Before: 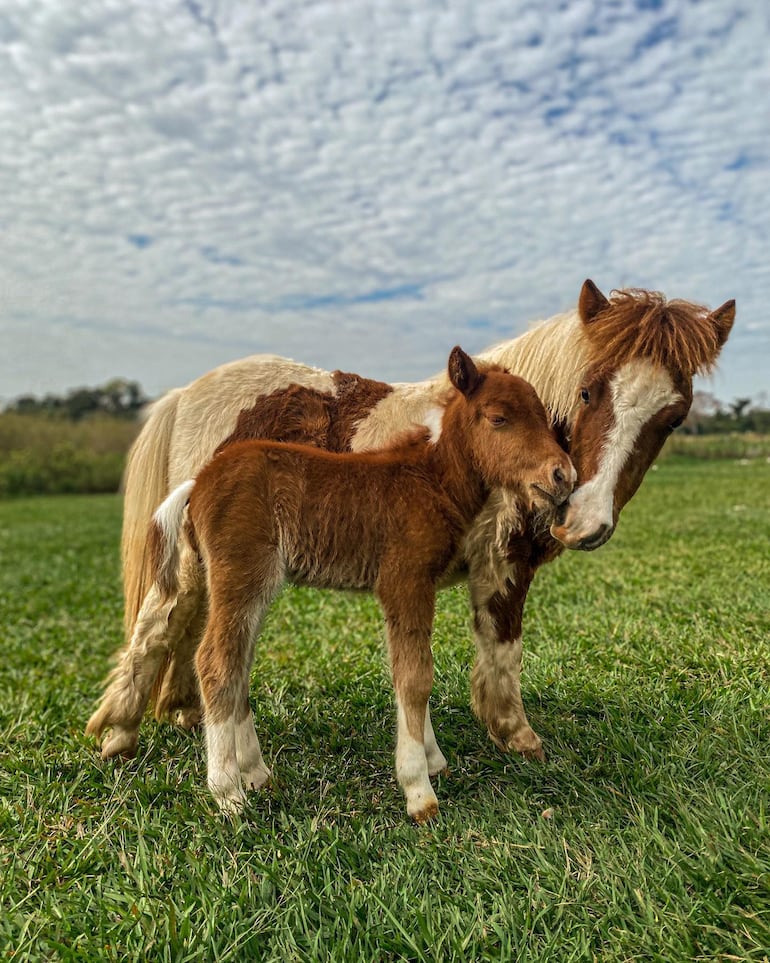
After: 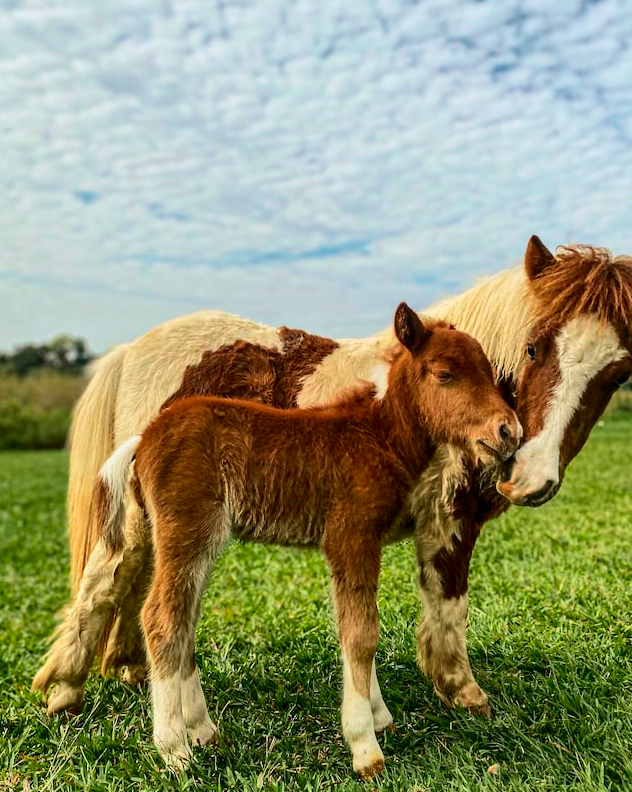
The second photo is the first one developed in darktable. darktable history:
tone curve: curves: ch0 [(0, 0) (0.042, 0.023) (0.157, 0.114) (0.302, 0.308) (0.44, 0.507) (0.607, 0.705) (0.824, 0.882) (1, 0.965)]; ch1 [(0, 0) (0.339, 0.334) (0.445, 0.419) (0.476, 0.454) (0.503, 0.501) (0.517, 0.513) (0.551, 0.567) (0.622, 0.662) (0.706, 0.741) (1, 1)]; ch2 [(0, 0) (0.327, 0.318) (0.417, 0.426) (0.46, 0.453) (0.502, 0.5) (0.514, 0.524) (0.547, 0.572) (0.615, 0.656) (0.717, 0.778) (1, 1)], color space Lab, independent channels, preserve colors none
crop and rotate: left 7.196%, top 4.574%, right 10.605%, bottom 13.178%
rotate and perspective: automatic cropping original format, crop left 0, crop top 0
